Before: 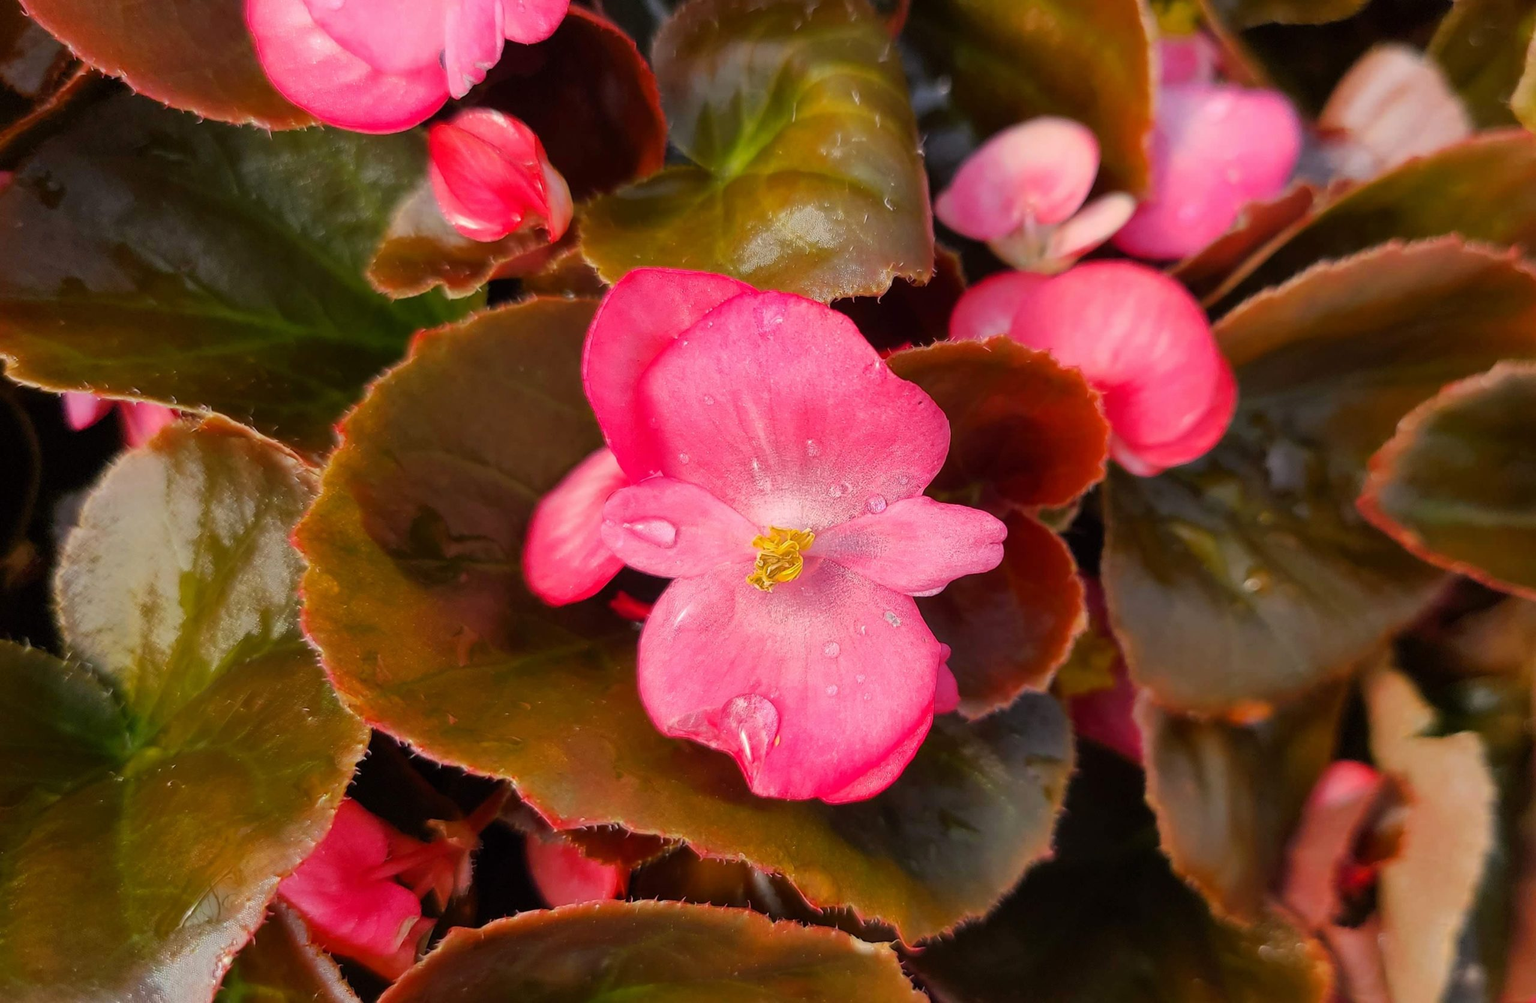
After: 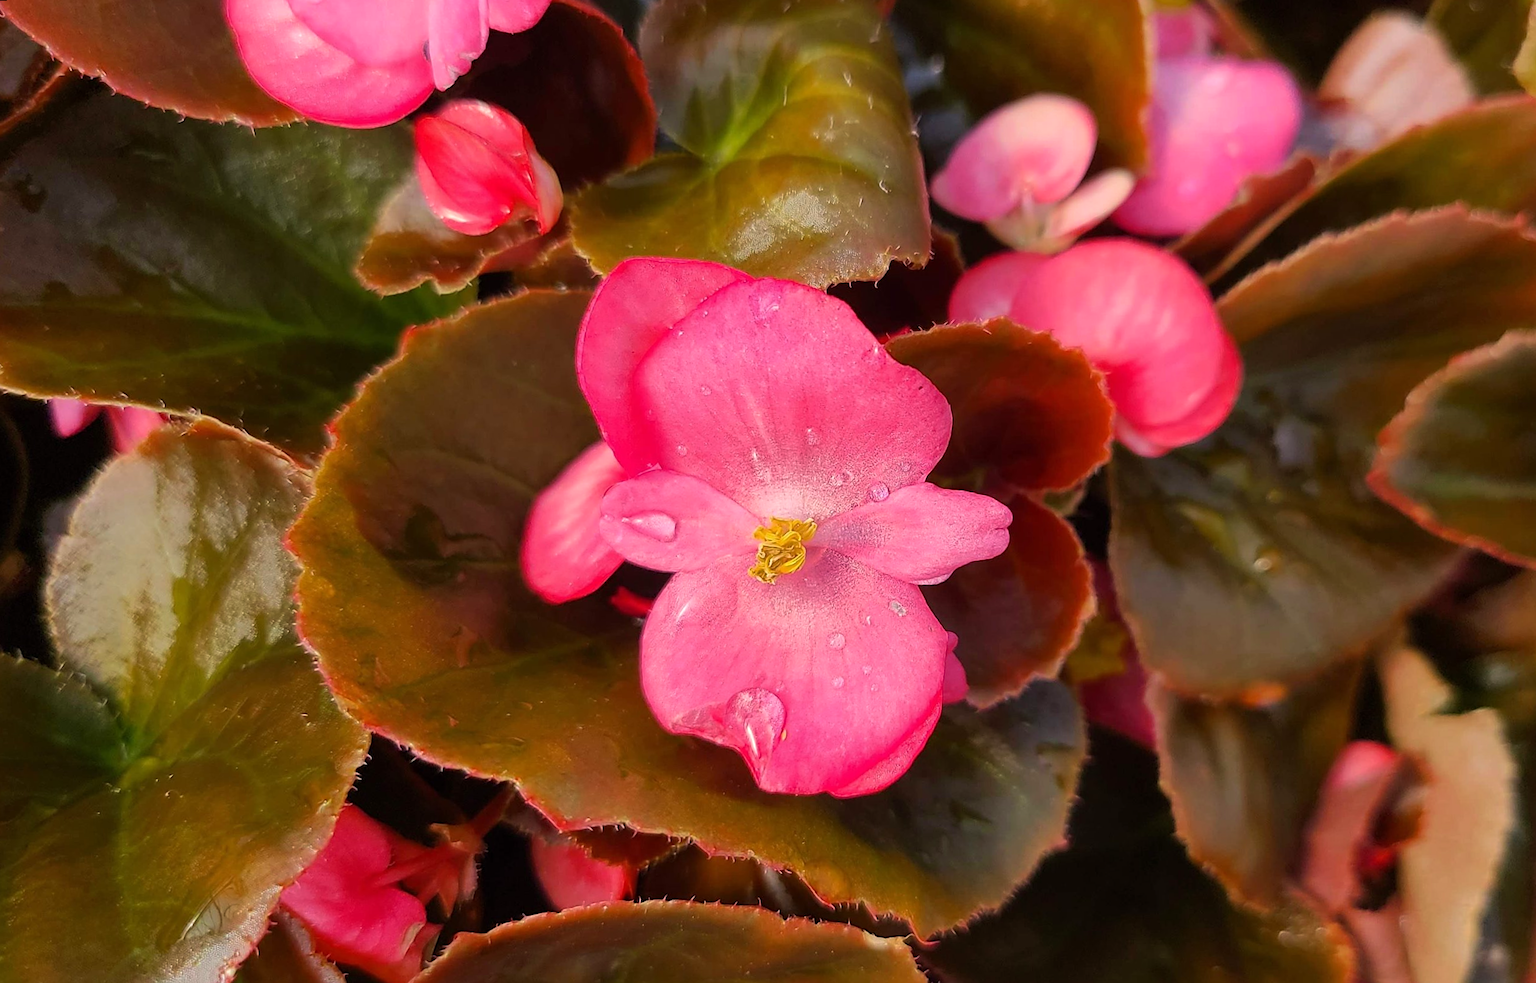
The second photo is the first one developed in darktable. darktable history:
rotate and perspective: rotation -1.42°, crop left 0.016, crop right 0.984, crop top 0.035, crop bottom 0.965
sharpen: on, module defaults
velvia: on, module defaults
